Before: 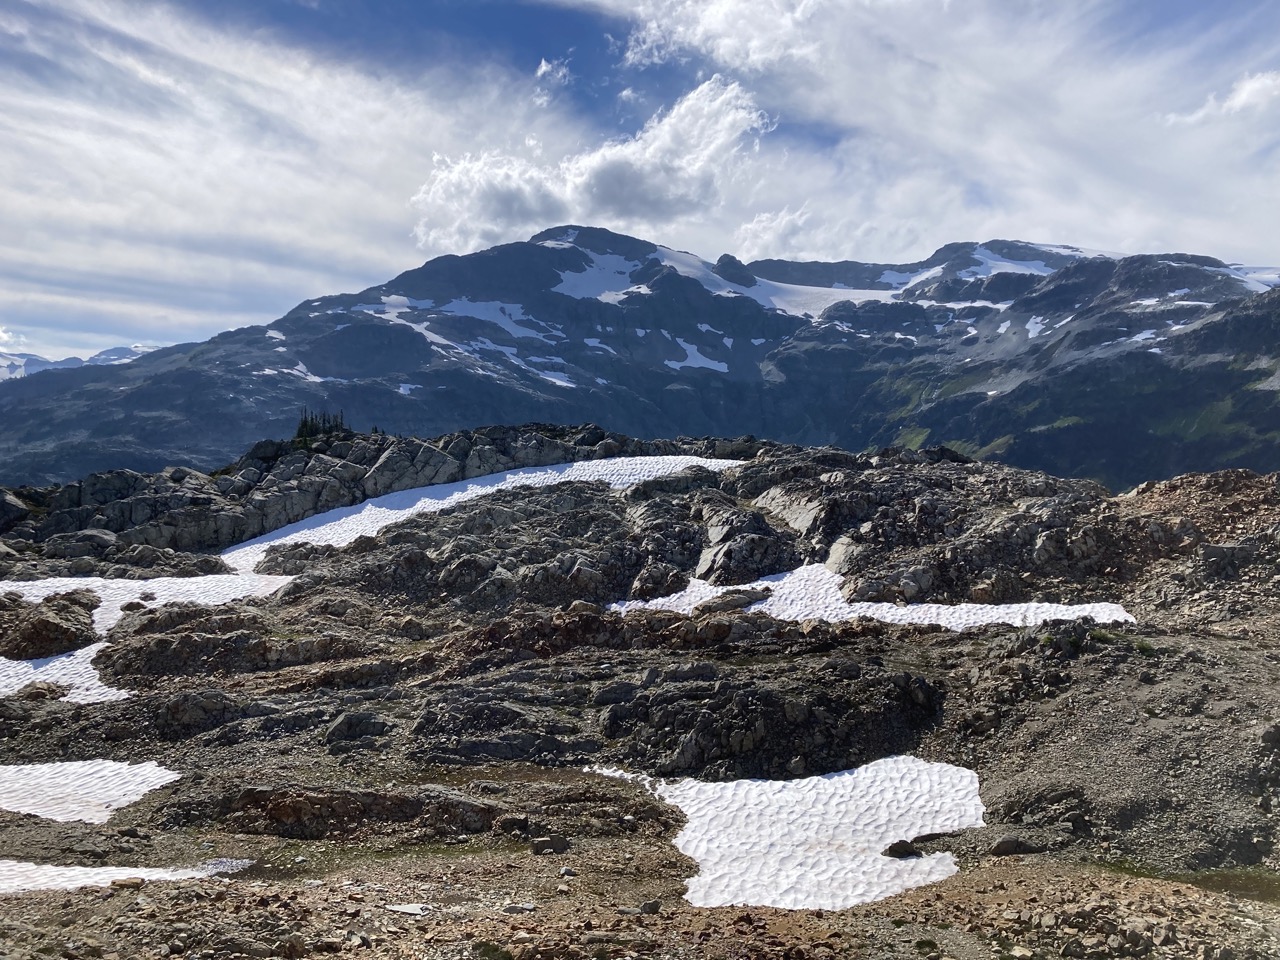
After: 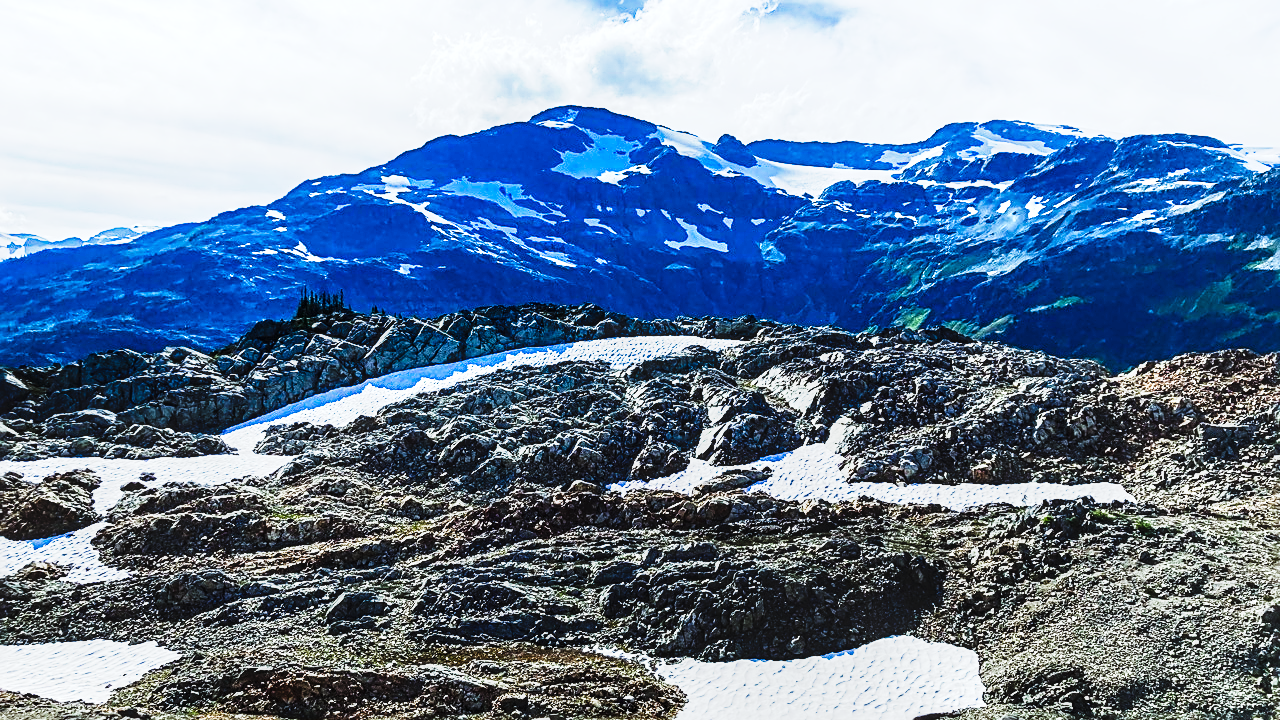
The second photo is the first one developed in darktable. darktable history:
crop and rotate: top 12.5%, bottom 12.5%
exposure: exposure 0.74 EV, compensate highlight preservation false
local contrast: on, module defaults
sharpen: radius 2.676, amount 0.669
white balance: red 0.925, blue 1.046
color zones: curves: ch0 [(0, 0.613) (0.01, 0.613) (0.245, 0.448) (0.498, 0.529) (0.642, 0.665) (0.879, 0.777) (0.99, 0.613)]; ch1 [(0, 0) (0.143, 0) (0.286, 0) (0.429, 0) (0.571, 0) (0.714, 0) (0.857, 0)], mix -121.96%
tone curve: curves: ch0 [(0, 0) (0.003, 0.003) (0.011, 0.006) (0.025, 0.01) (0.044, 0.016) (0.069, 0.02) (0.1, 0.025) (0.136, 0.034) (0.177, 0.051) (0.224, 0.08) (0.277, 0.131) (0.335, 0.209) (0.399, 0.328) (0.468, 0.47) (0.543, 0.629) (0.623, 0.788) (0.709, 0.903) (0.801, 0.965) (0.898, 0.989) (1, 1)], preserve colors none
